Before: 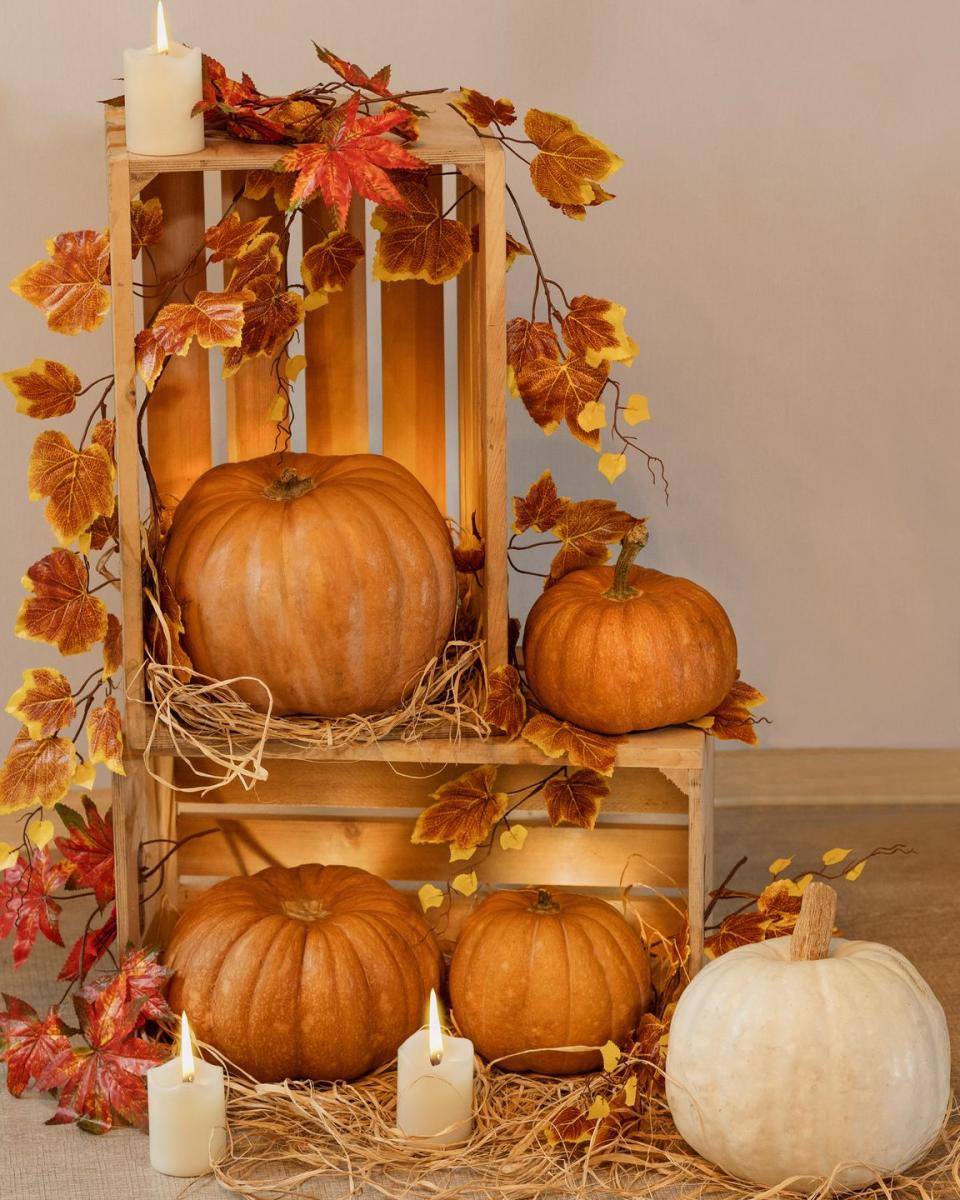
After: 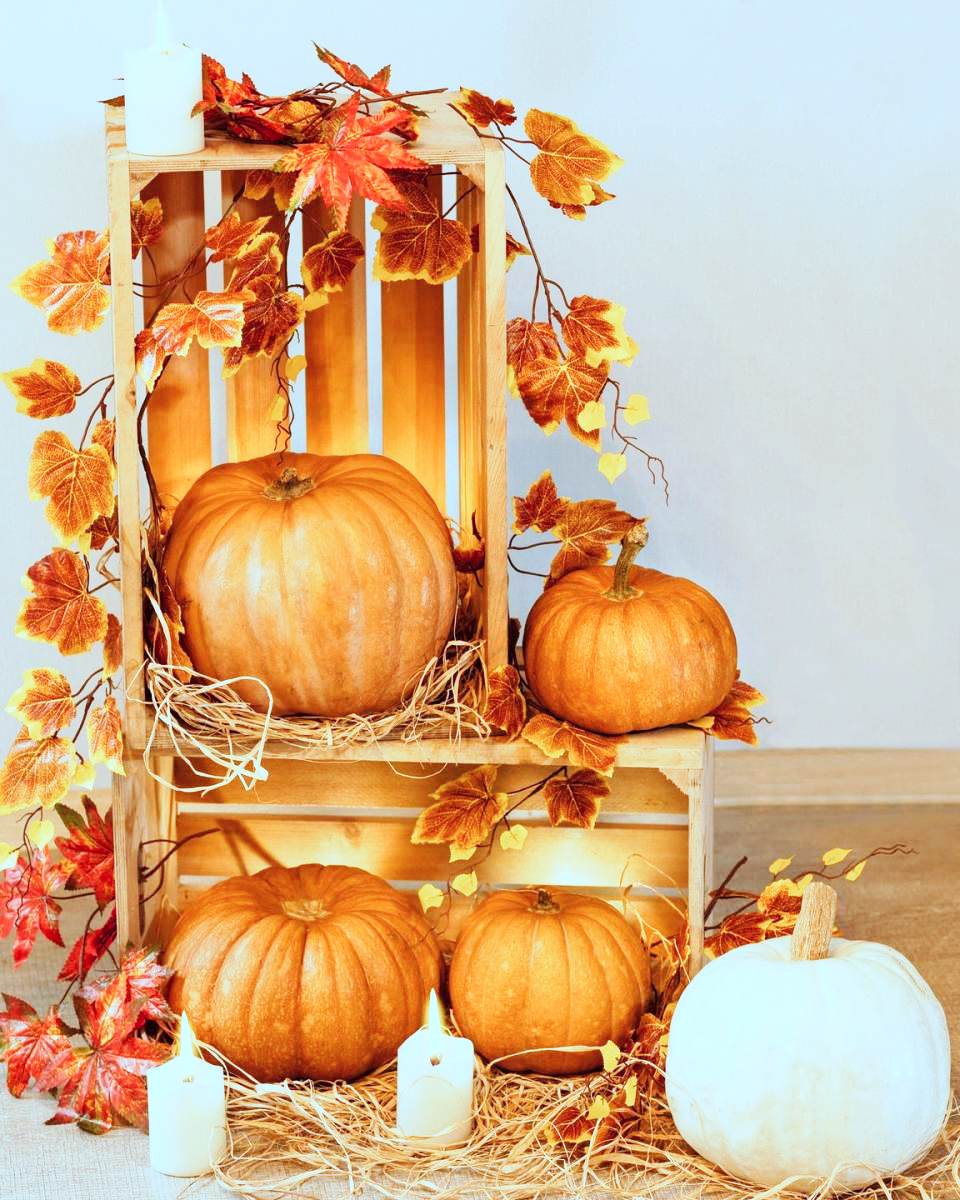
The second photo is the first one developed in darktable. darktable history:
base curve: curves: ch0 [(0, 0) (0.018, 0.026) (0.143, 0.37) (0.33, 0.731) (0.458, 0.853) (0.735, 0.965) (0.905, 0.986) (1, 1)], preserve colors none
exposure: exposure -0.072 EV, compensate highlight preservation false
color correction: highlights a* -9.74, highlights b* -20.91
